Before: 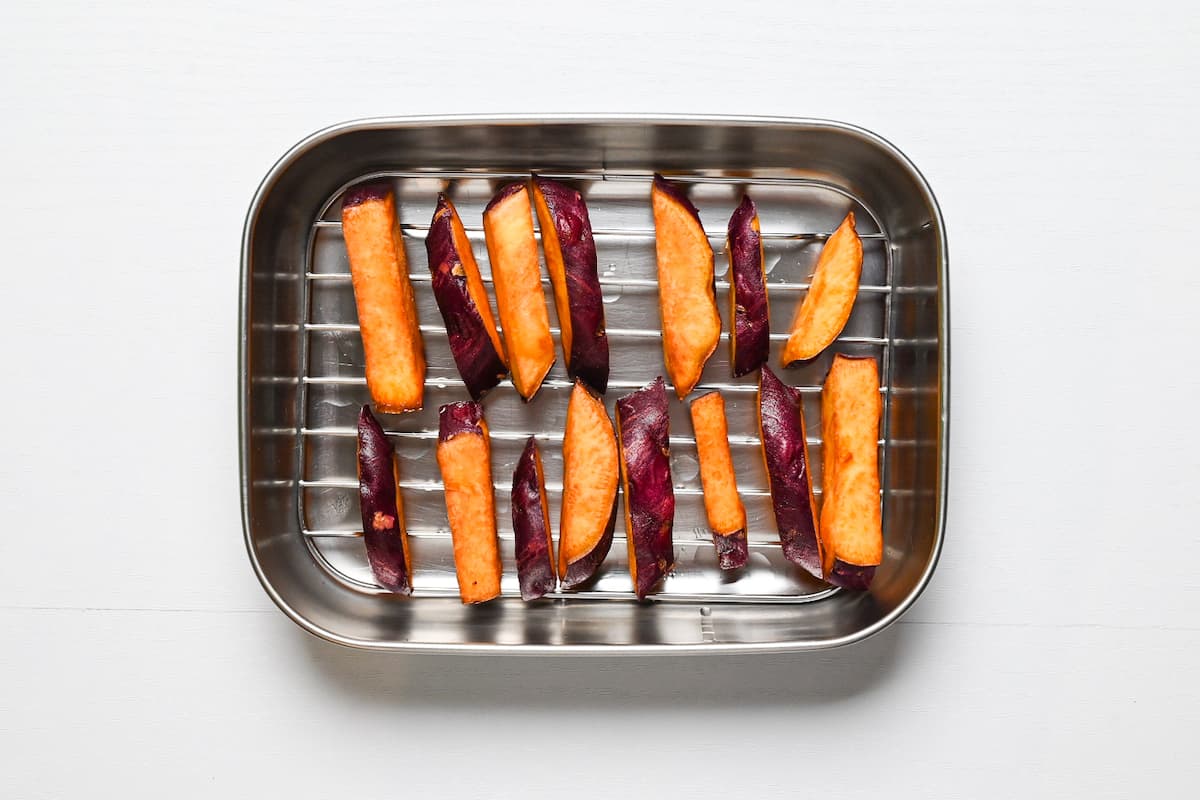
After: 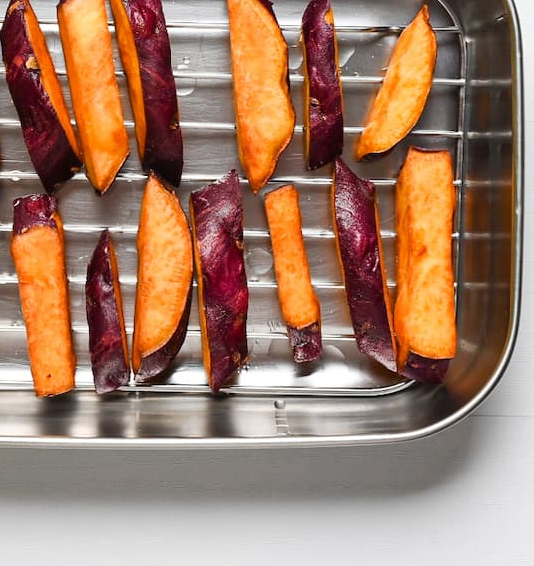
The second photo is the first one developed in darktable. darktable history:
crop: left 35.579%, top 25.877%, right 19.882%, bottom 3.348%
